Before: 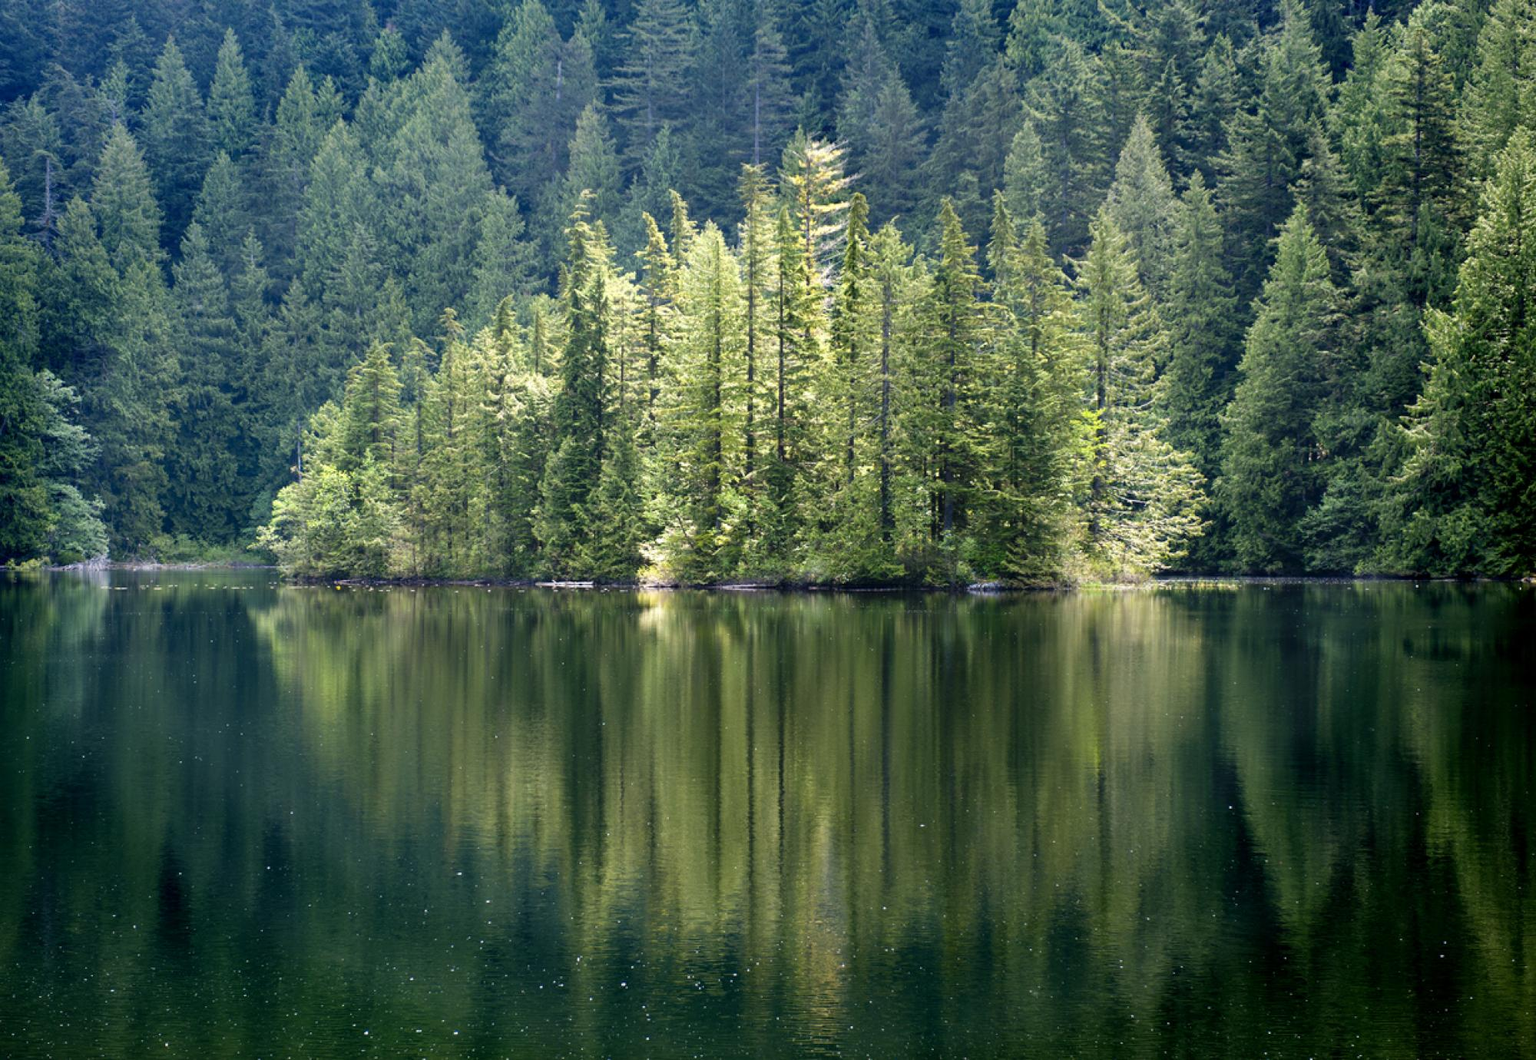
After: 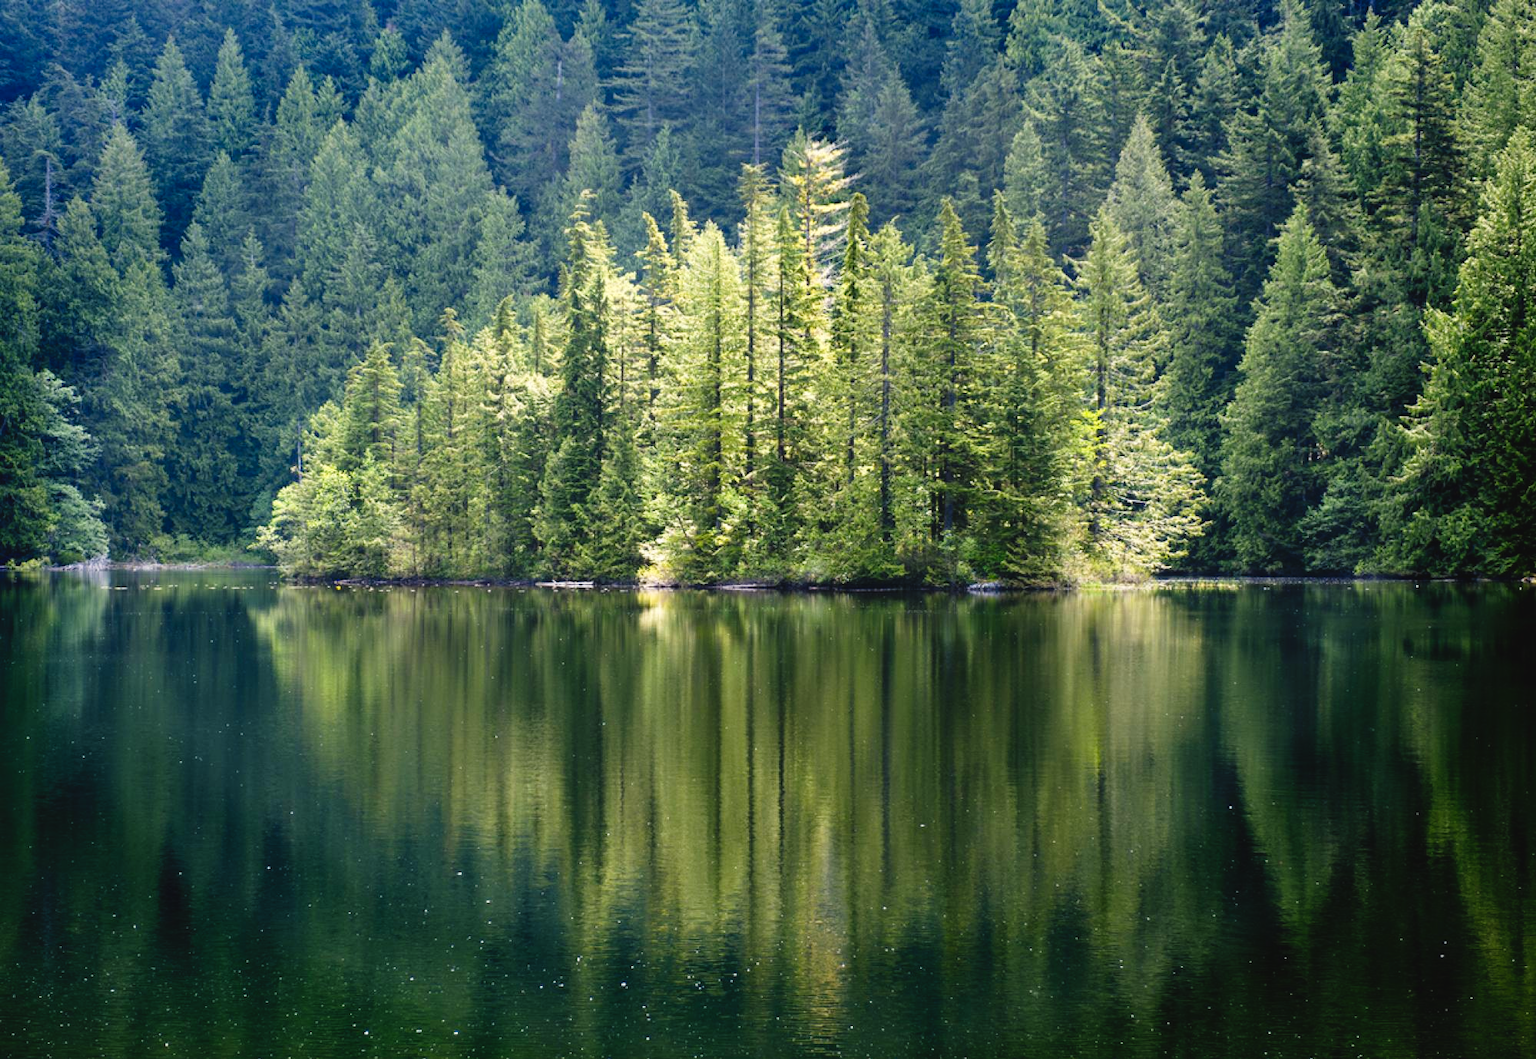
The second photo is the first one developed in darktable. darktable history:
color correction: highlights a* 0.68, highlights b* 2.85, saturation 1.07
tone curve: curves: ch0 [(0, 0.036) (0.119, 0.115) (0.466, 0.498) (0.715, 0.767) (0.817, 0.865) (1, 0.998)]; ch1 [(0, 0) (0.377, 0.424) (0.442, 0.491) (0.487, 0.498) (0.514, 0.512) (0.536, 0.577) (0.66, 0.724) (1, 1)]; ch2 [(0, 0) (0.38, 0.405) (0.463, 0.443) (0.492, 0.486) (0.526, 0.541) (0.578, 0.598) (1, 1)], preserve colors none
